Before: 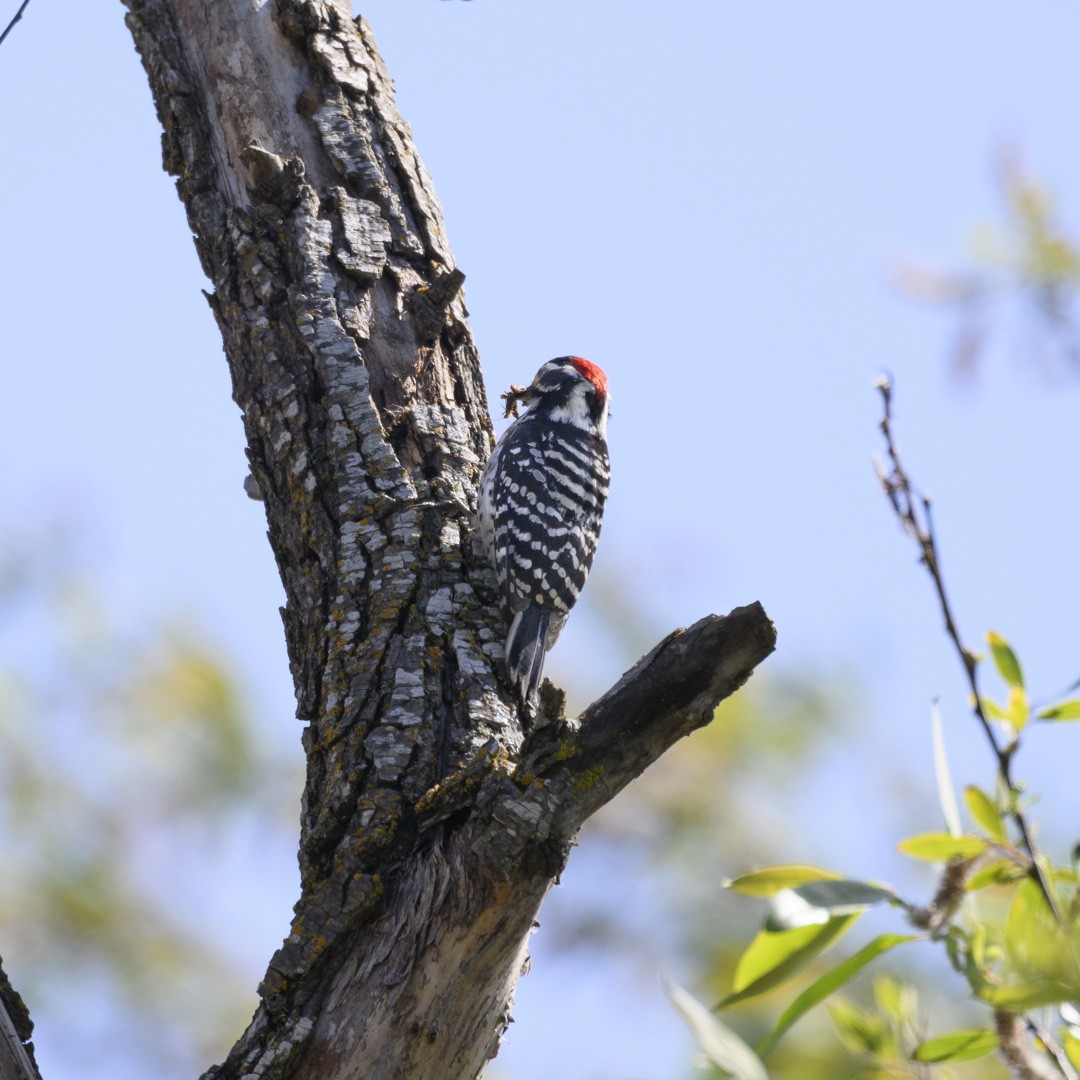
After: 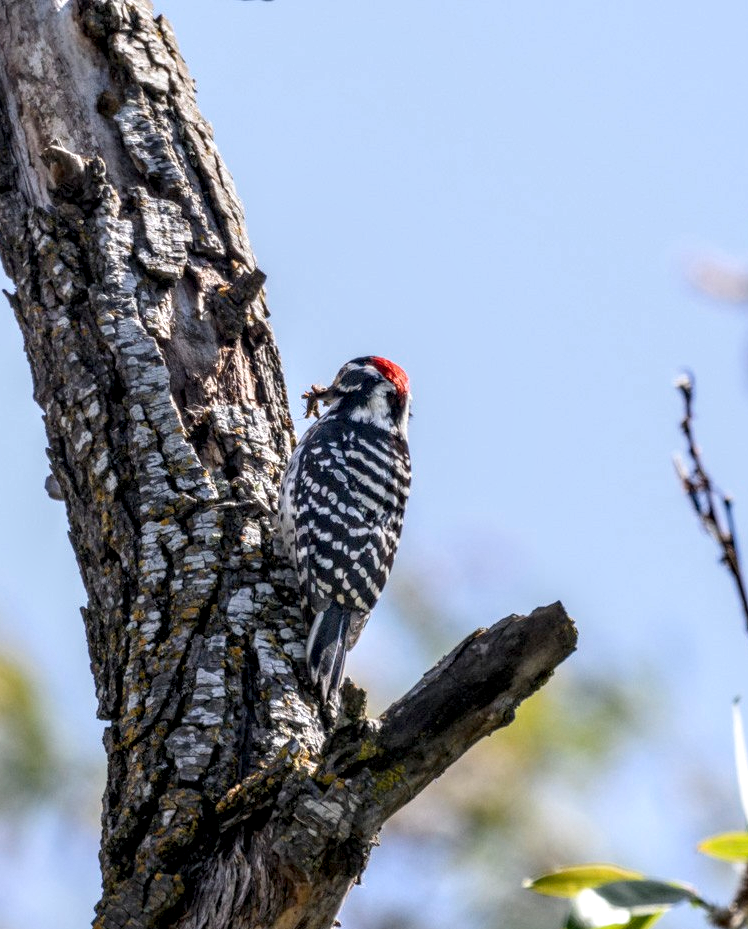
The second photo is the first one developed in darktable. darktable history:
local contrast: highlights 0%, shadows 0%, detail 182%
crop: left 18.479%, right 12.2%, bottom 13.971%
